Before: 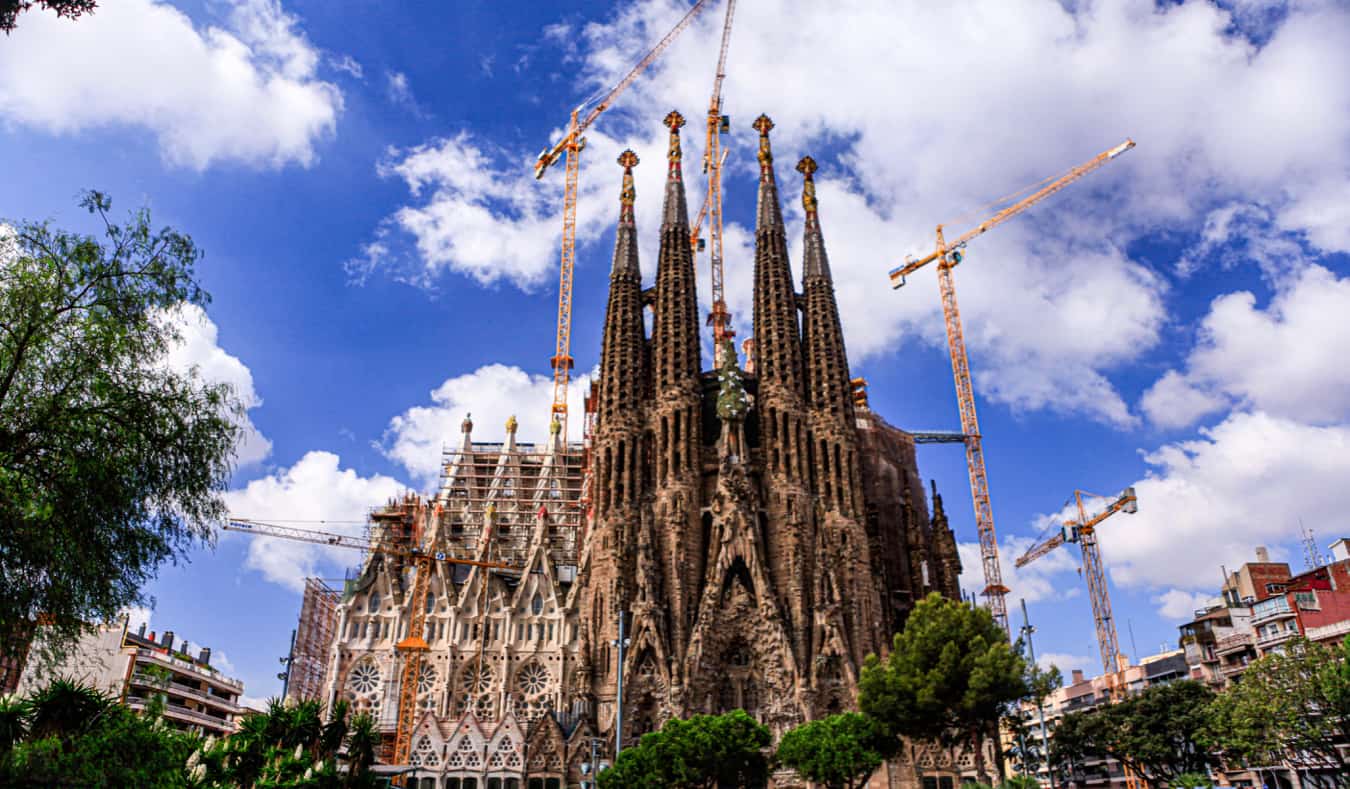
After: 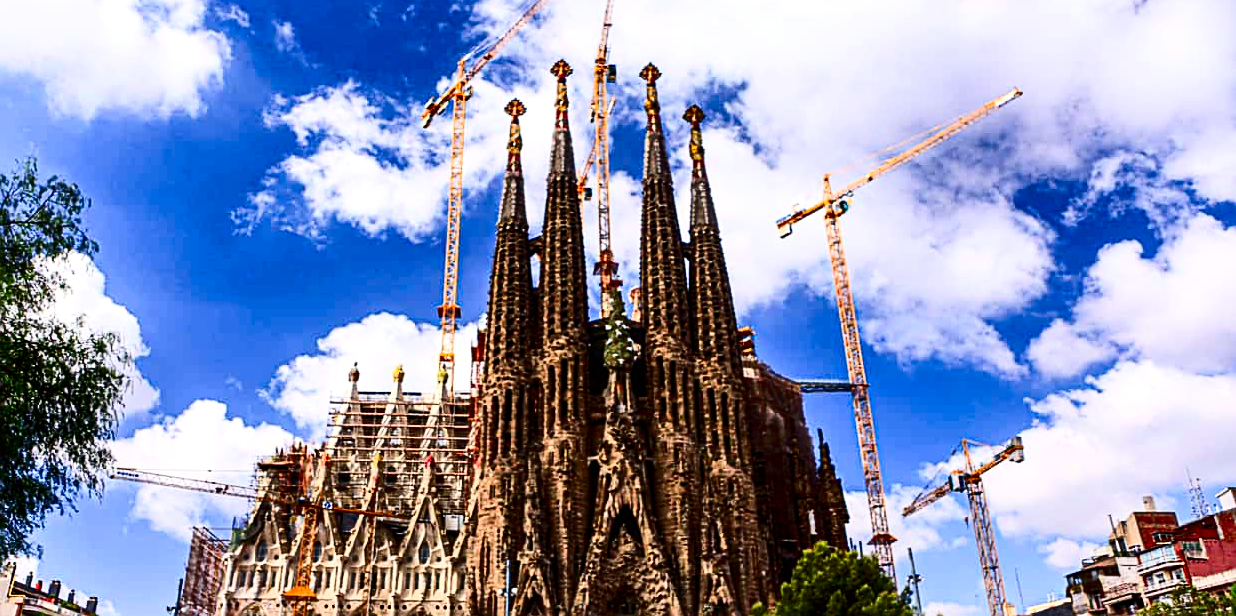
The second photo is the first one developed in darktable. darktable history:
exposure: exposure 0.2 EV, compensate highlight preservation false
contrast brightness saturation: contrast 0.307, brightness -0.074, saturation 0.168
crop: left 8.427%, top 6.541%, bottom 15.377%
color correction: highlights b* 2.97
color balance rgb: perceptual saturation grading › global saturation 8.924%
sharpen: on, module defaults
